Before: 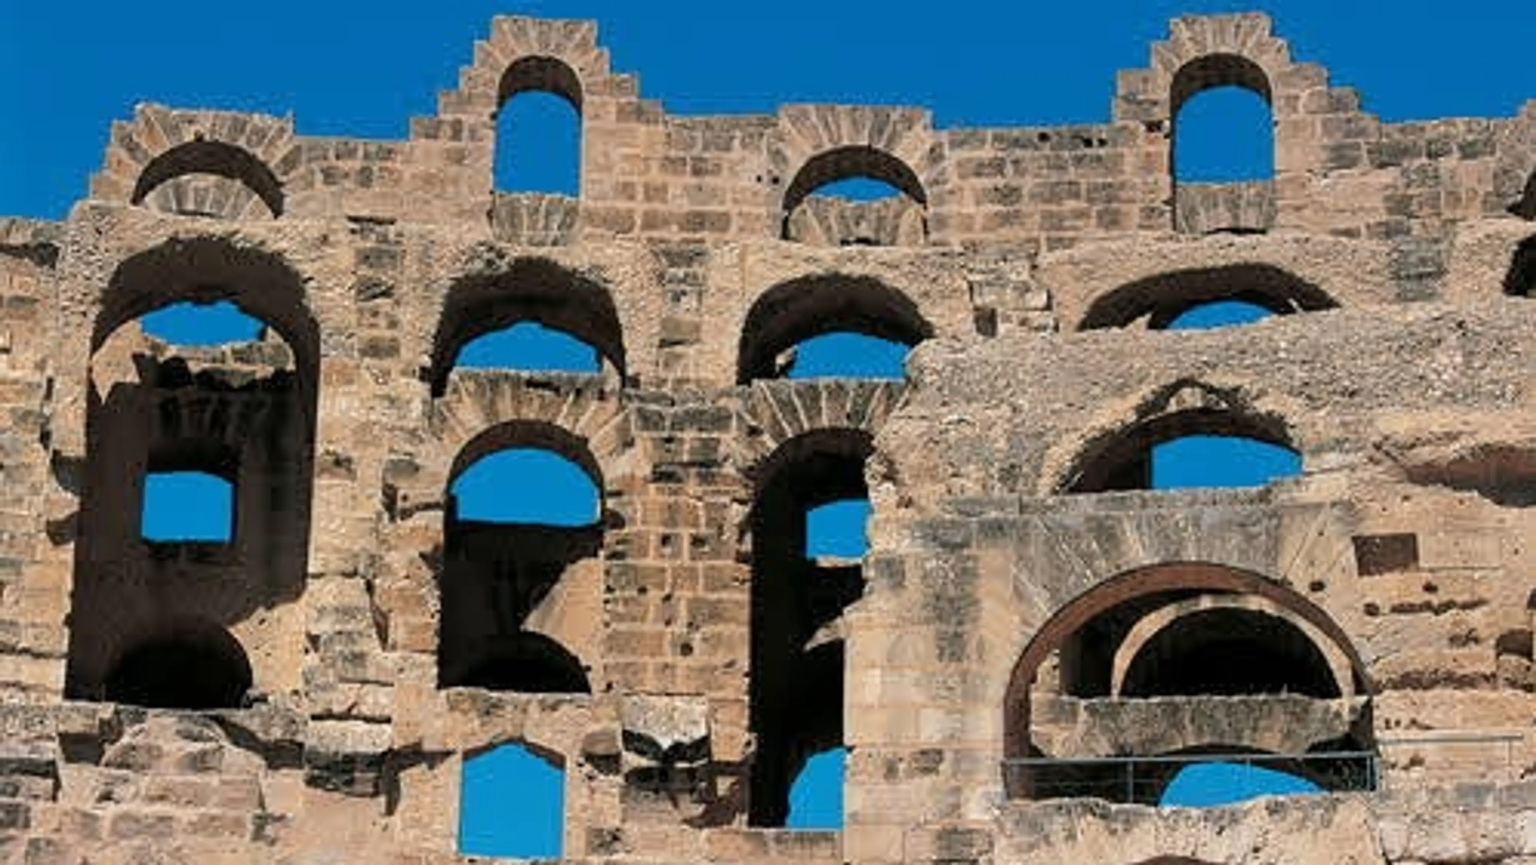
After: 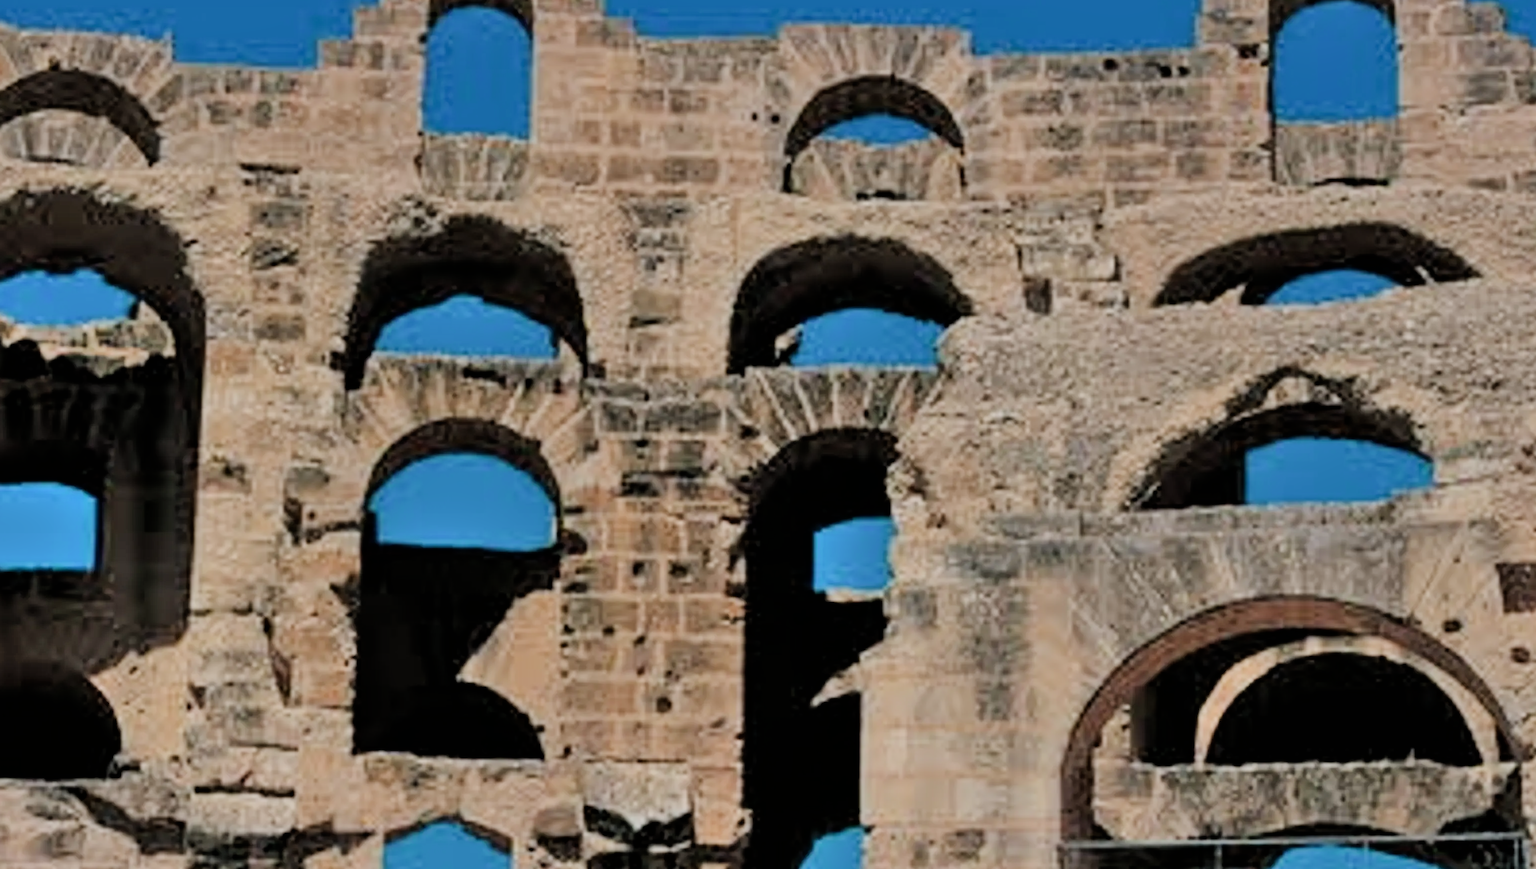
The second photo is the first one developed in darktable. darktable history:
shadows and highlights: soften with gaussian
crop and rotate: left 10.132%, top 9.937%, right 9.846%, bottom 9.656%
filmic rgb: black relative exposure -7.09 EV, white relative exposure 5.38 EV, hardness 3.03
